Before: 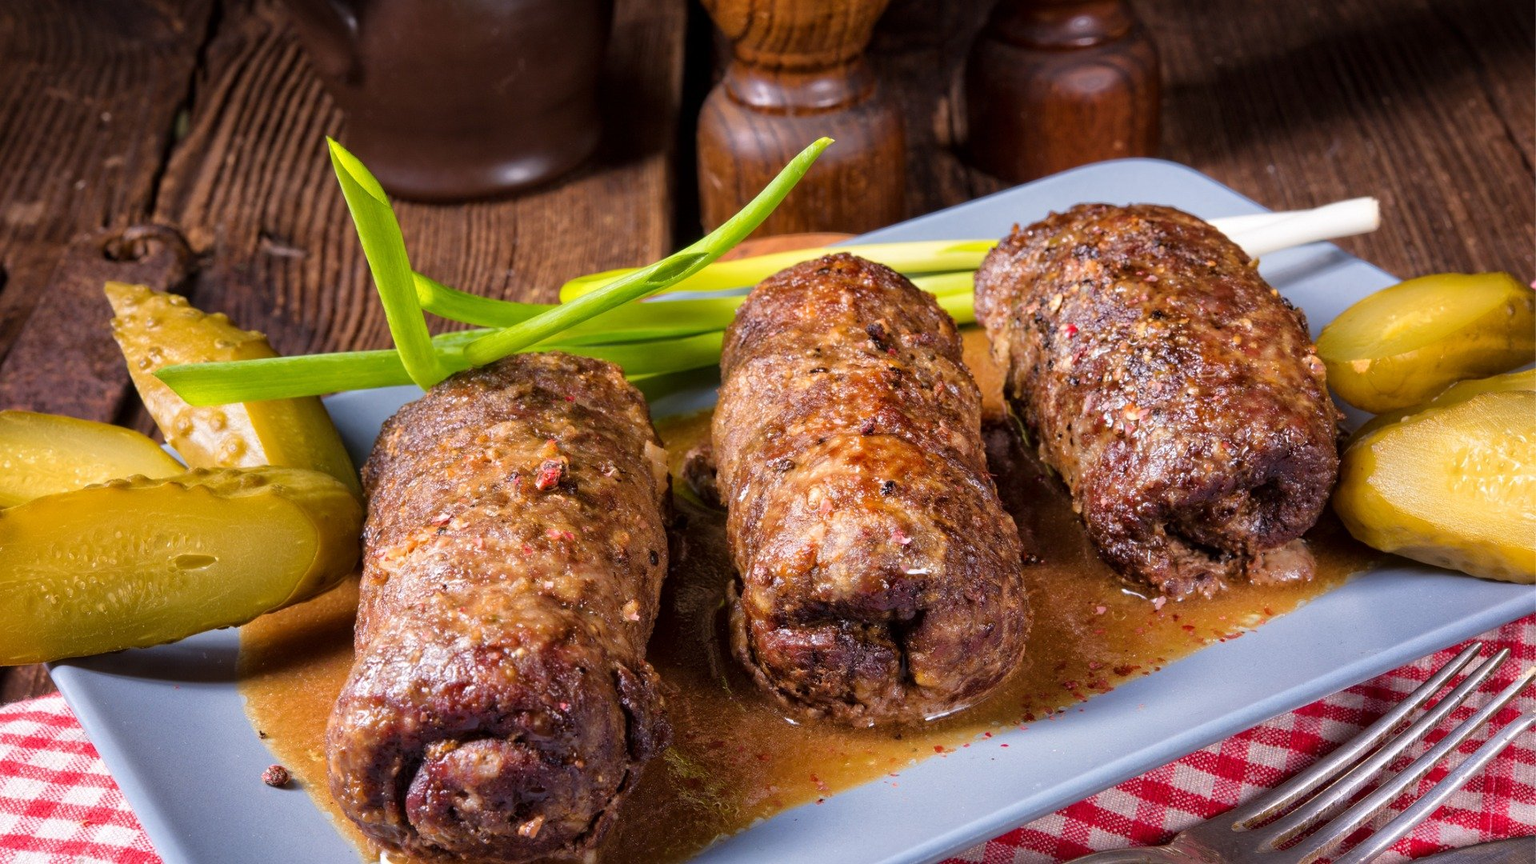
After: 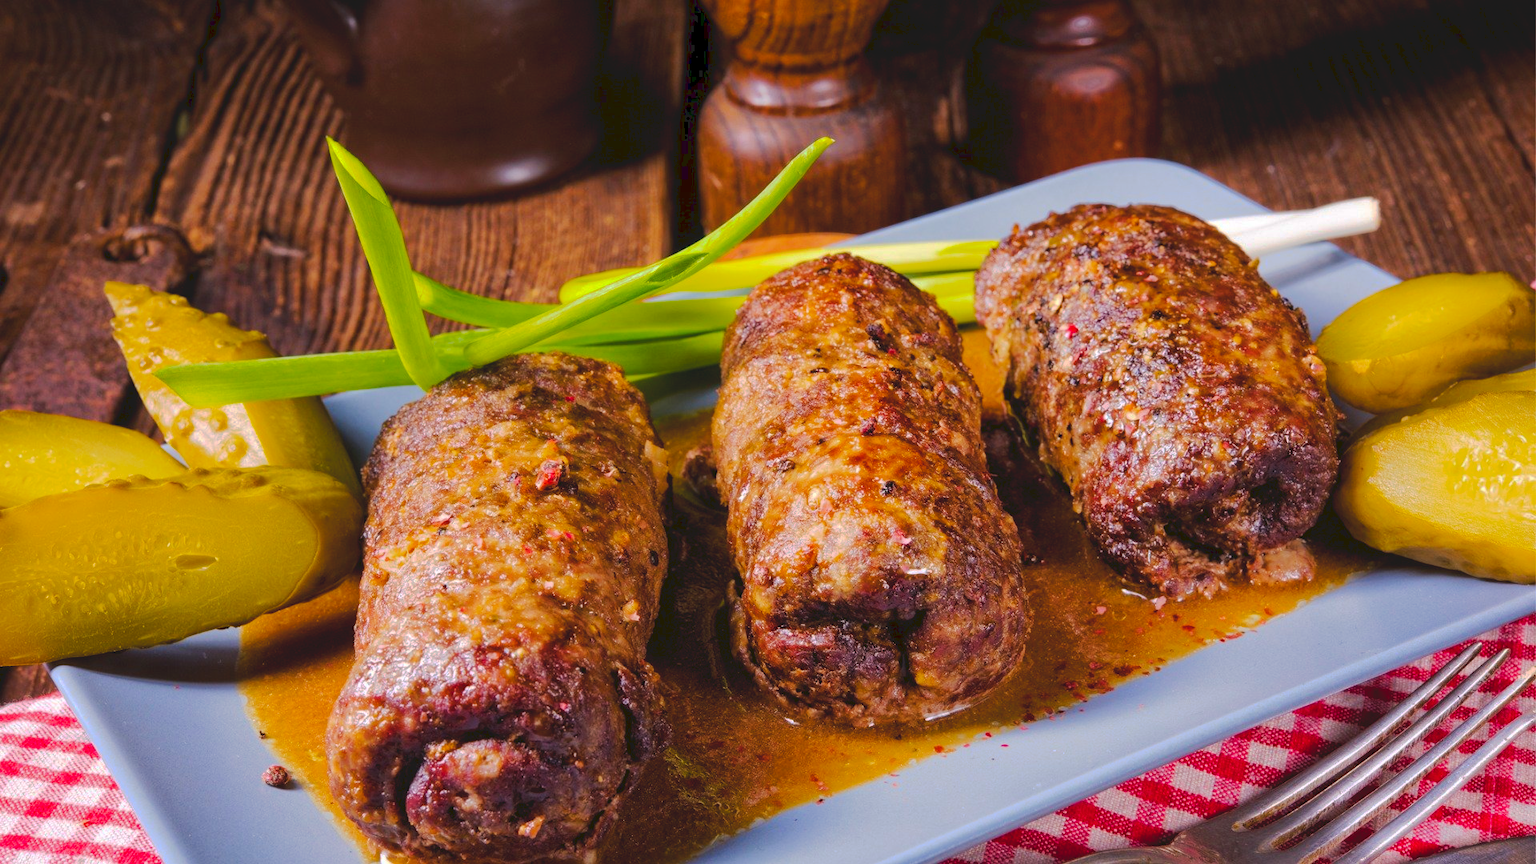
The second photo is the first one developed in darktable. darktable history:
tone curve: curves: ch0 [(0, 0) (0.003, 0.096) (0.011, 0.096) (0.025, 0.098) (0.044, 0.099) (0.069, 0.106) (0.1, 0.128) (0.136, 0.153) (0.177, 0.186) (0.224, 0.218) (0.277, 0.265) (0.335, 0.316) (0.399, 0.374) (0.468, 0.445) (0.543, 0.526) (0.623, 0.605) (0.709, 0.681) (0.801, 0.758) (0.898, 0.819) (1, 1)], preserve colors none
color balance rgb: perceptual saturation grading › global saturation 25%, perceptual brilliance grading › mid-tones 10%, perceptual brilliance grading › shadows 15%, global vibrance 20%
